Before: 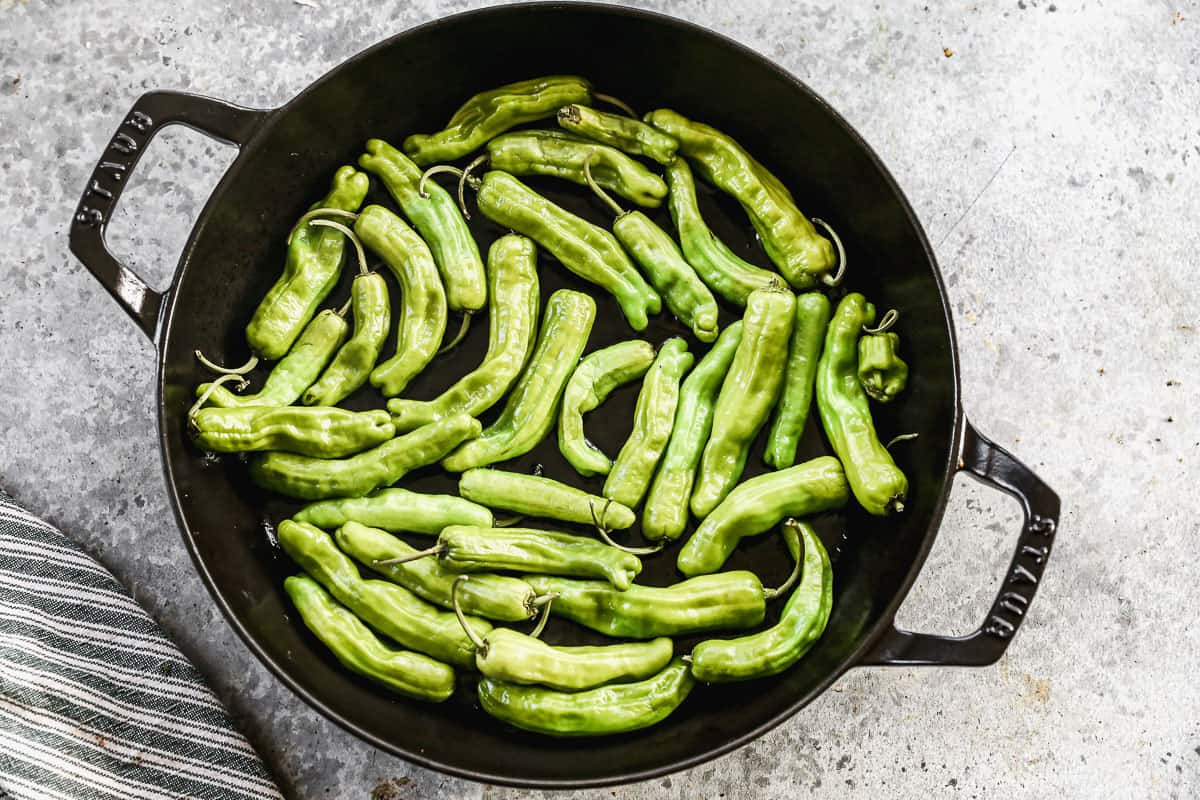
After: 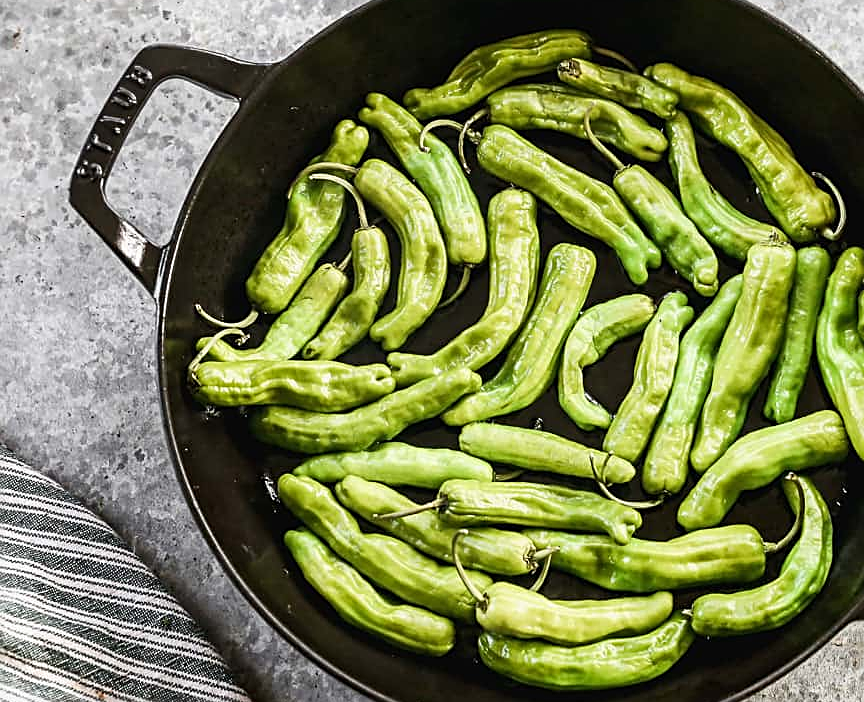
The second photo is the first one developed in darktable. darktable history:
sharpen: on, module defaults
crop: top 5.803%, right 27.864%, bottom 5.804%
